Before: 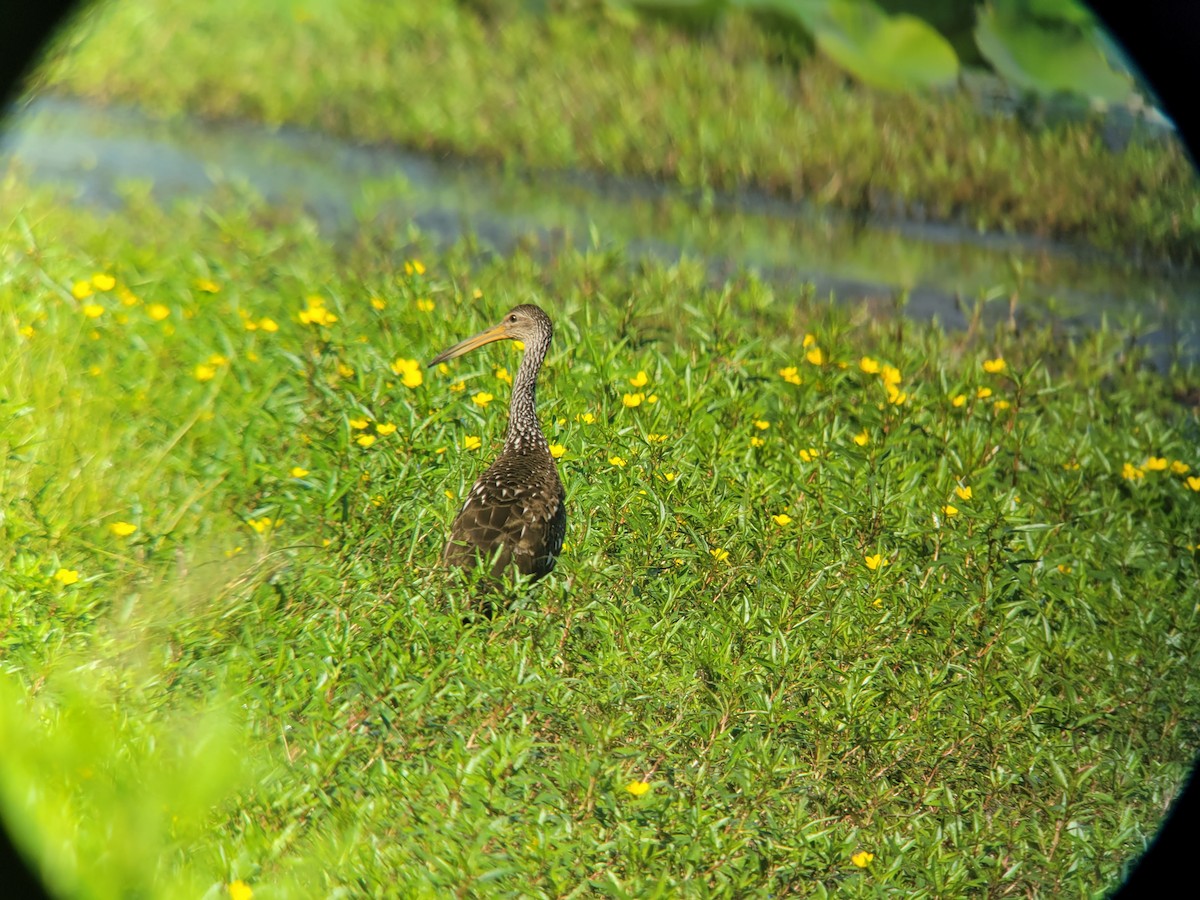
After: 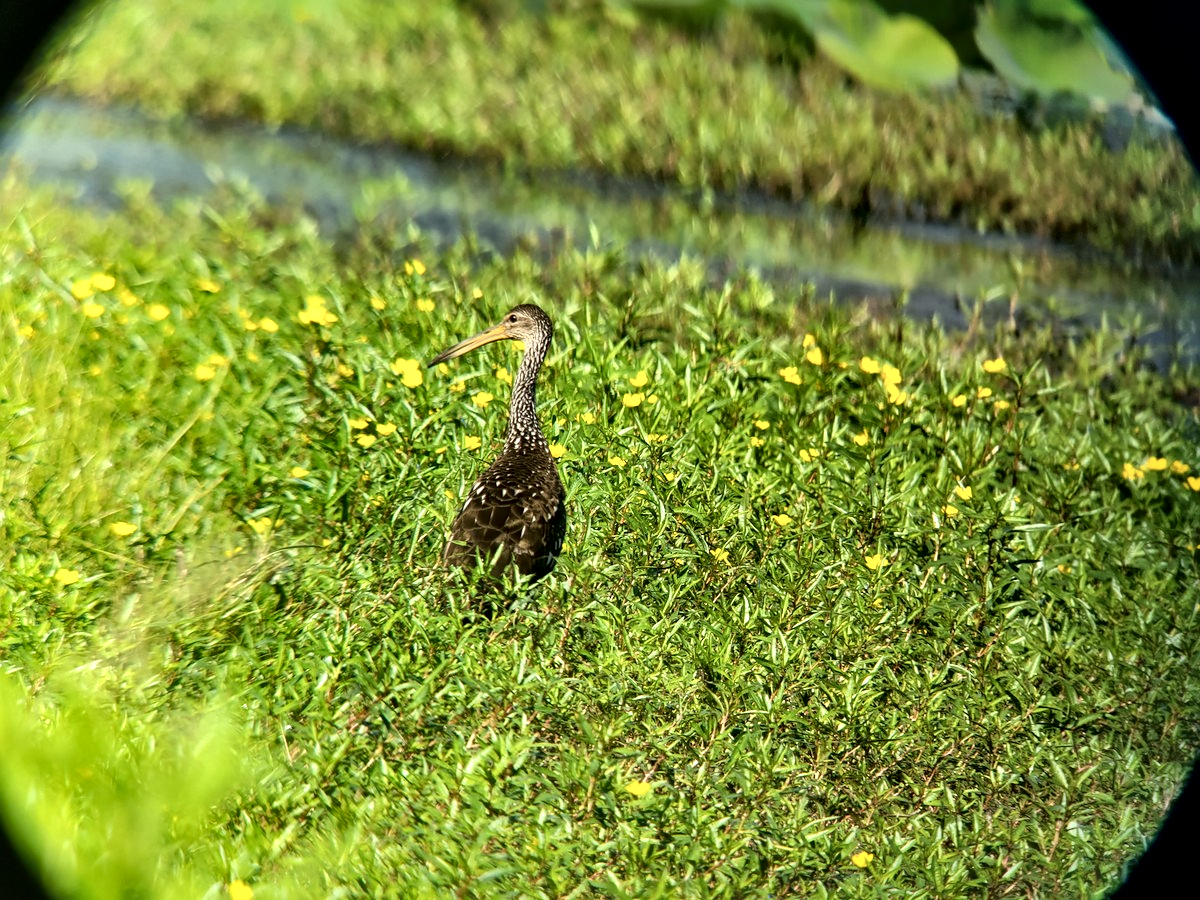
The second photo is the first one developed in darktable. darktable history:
local contrast: mode bilateral grid, contrast 43, coarseness 70, detail 212%, midtone range 0.2
